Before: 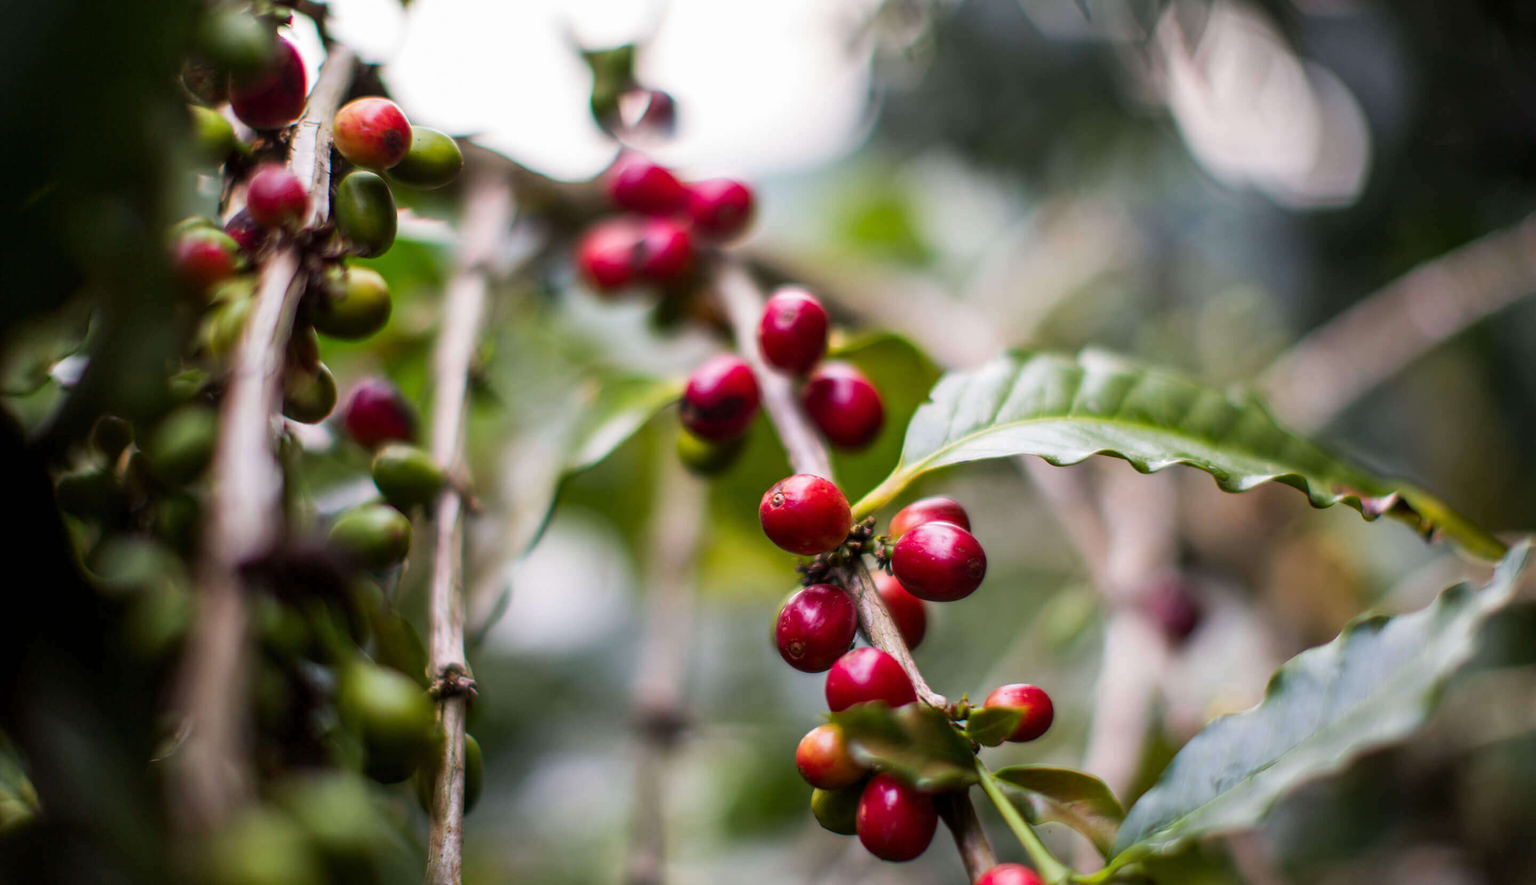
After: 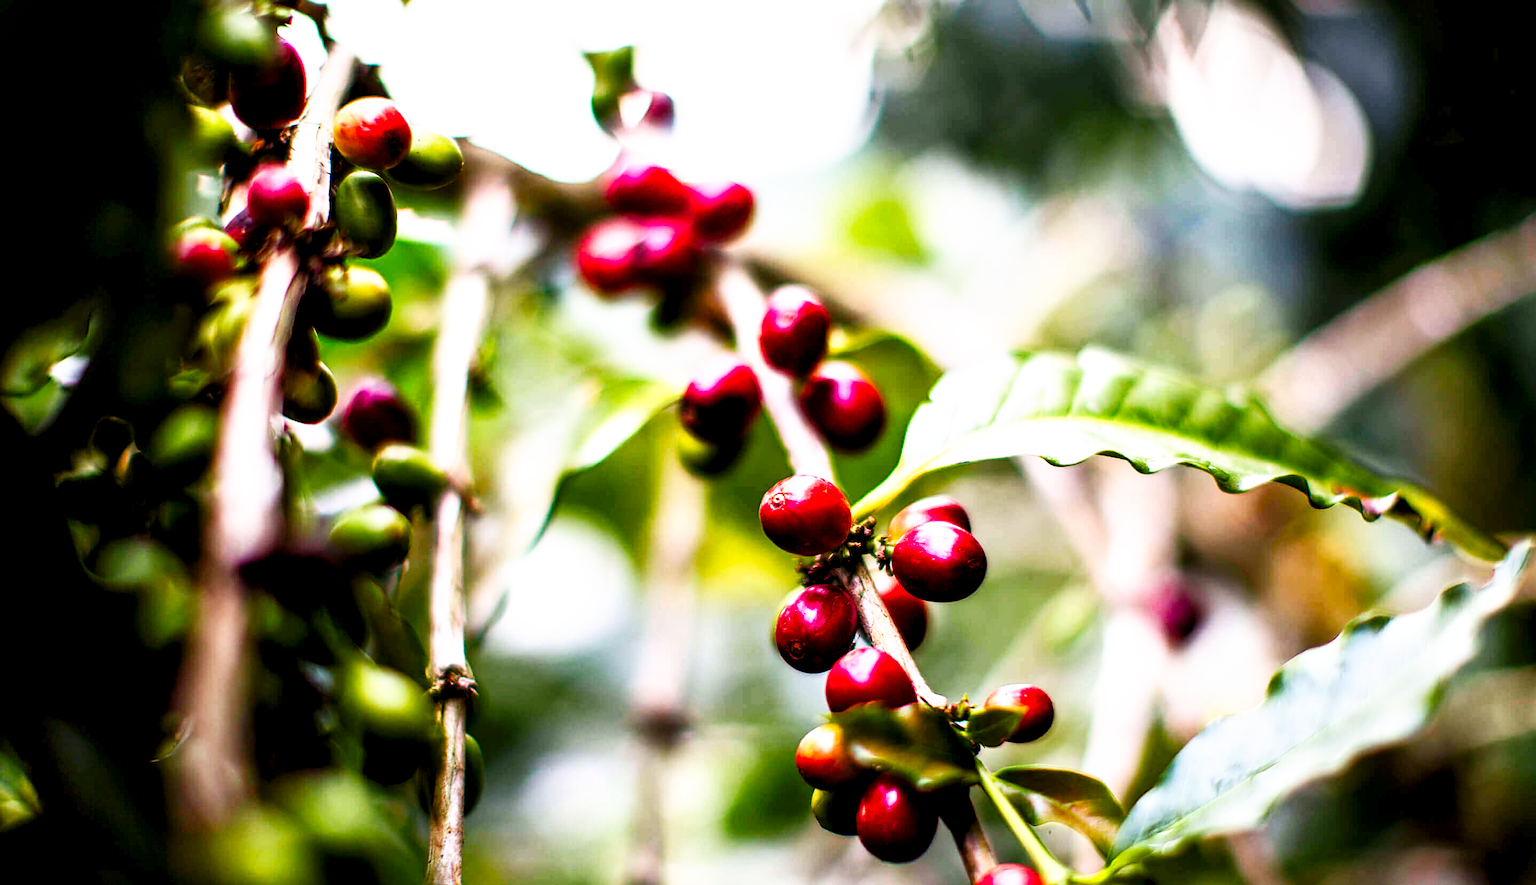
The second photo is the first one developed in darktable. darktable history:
tone curve: curves: ch0 [(0, 0) (0.187, 0.12) (0.384, 0.363) (0.618, 0.698) (0.754, 0.857) (0.875, 0.956) (1, 0.987)]; ch1 [(0, 0) (0.402, 0.36) (0.476, 0.466) (0.501, 0.501) (0.518, 0.514) (0.564, 0.608) (0.614, 0.664) (0.692, 0.744) (1, 1)]; ch2 [(0, 0) (0.435, 0.412) (0.483, 0.481) (0.503, 0.503) (0.522, 0.535) (0.563, 0.601) (0.627, 0.699) (0.699, 0.753) (0.997, 0.858)], preserve colors none
exposure: exposure 0.735 EV, compensate highlight preservation false
local contrast: mode bilateral grid, contrast 20, coarseness 49, detail 120%, midtone range 0.2
sharpen: on, module defaults
color balance rgb: shadows lift › chroma 0.926%, shadows lift › hue 110.32°, global offset › luminance -1.44%, perceptual saturation grading › global saturation 20%, perceptual saturation grading › highlights -24.963%, perceptual saturation grading › shadows 50.233%
shadows and highlights: shadows 0.753, highlights 39.18
